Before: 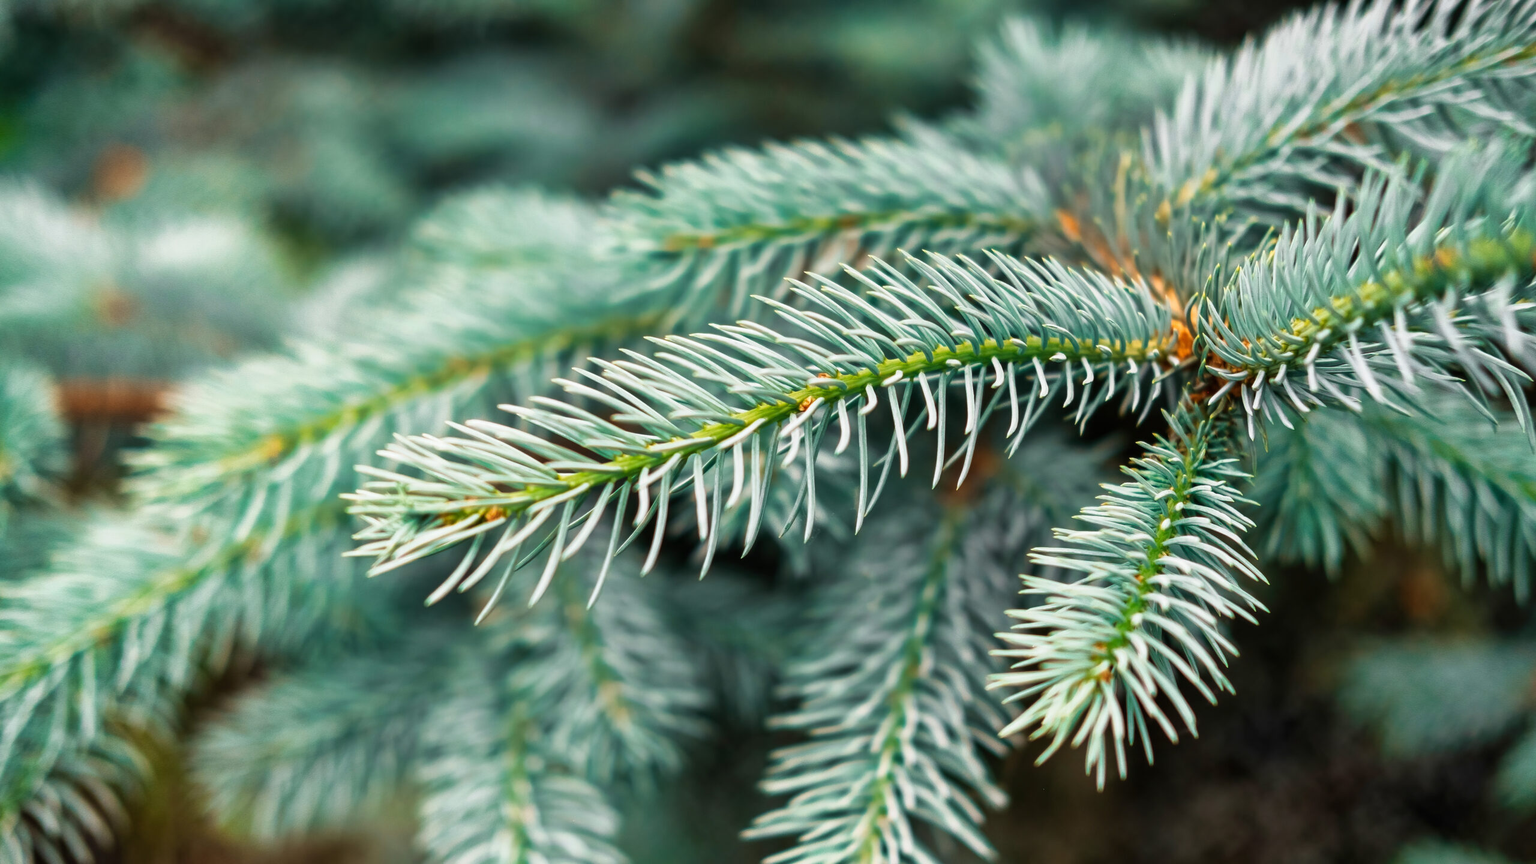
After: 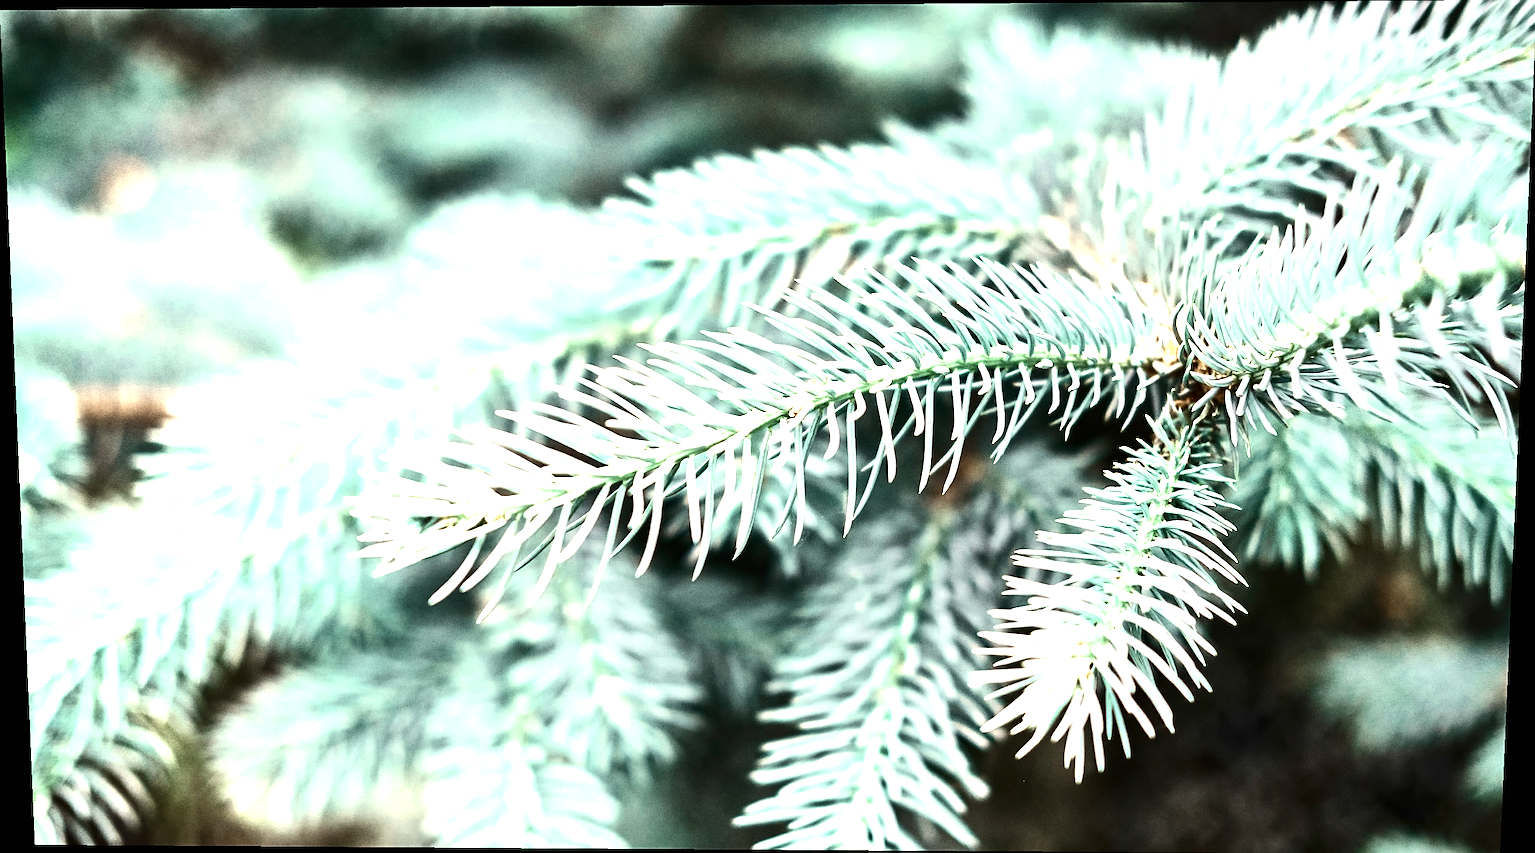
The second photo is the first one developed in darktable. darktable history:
grain: coarseness 0.09 ISO, strength 40%
contrast brightness saturation: contrast 0.4, brightness 0.05, saturation 0.25
sharpen: on, module defaults
exposure: black level correction 0, exposure 1.3 EV, compensate exposure bias true, compensate highlight preservation false
base curve: curves: ch0 [(0, 0) (0.74, 0.67) (1, 1)]
rotate and perspective: lens shift (vertical) 0.048, lens shift (horizontal) -0.024, automatic cropping off
color zones: curves: ch0 [(0.25, 0.667) (0.758, 0.368)]; ch1 [(0.215, 0.245) (0.761, 0.373)]; ch2 [(0.247, 0.554) (0.761, 0.436)]
white balance: red 1, blue 1
